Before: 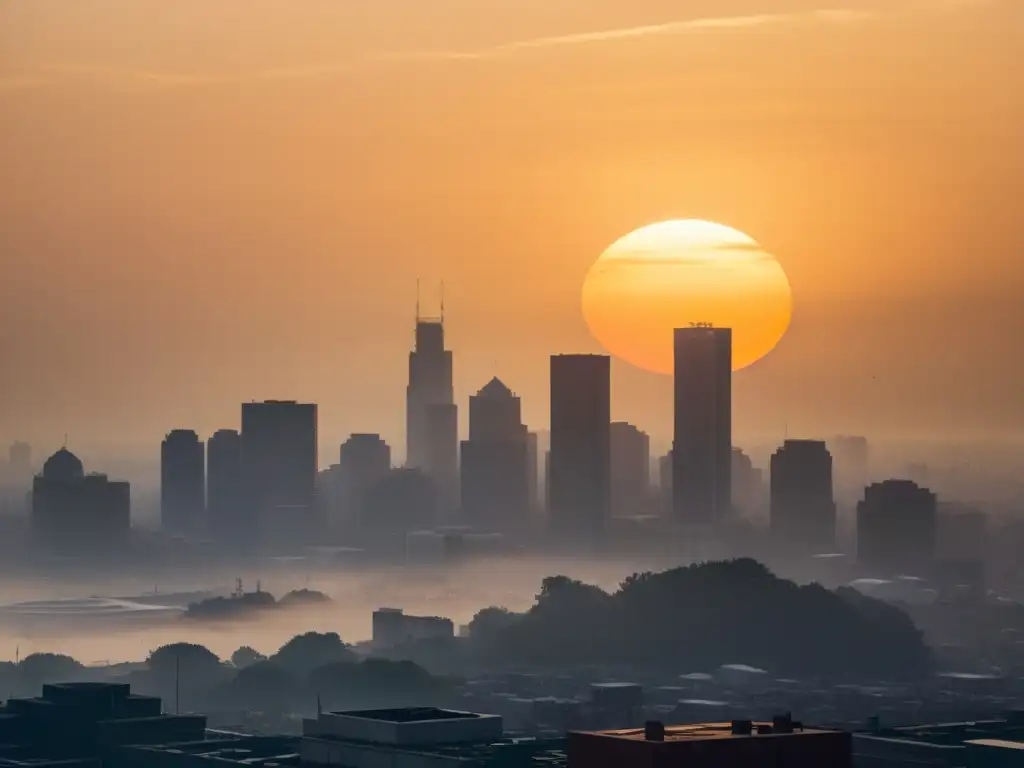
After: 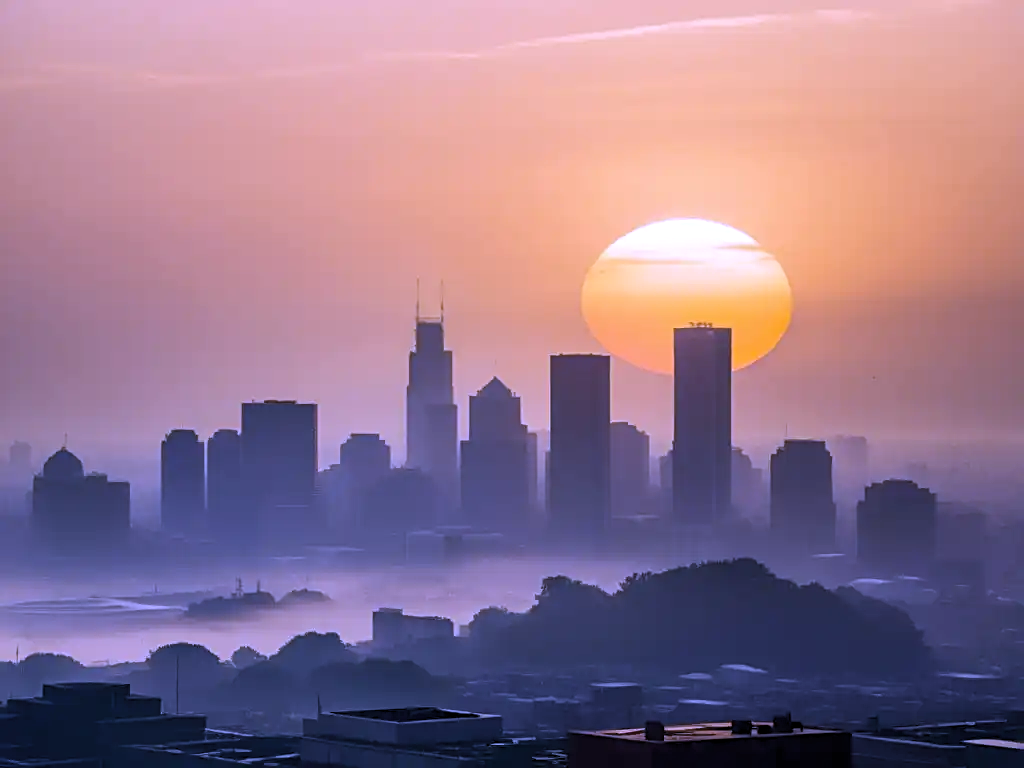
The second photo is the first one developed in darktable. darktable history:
levels: levels [0.031, 0.5, 0.969]
white balance: red 0.98, blue 1.61
sharpen: radius 2.529, amount 0.323
